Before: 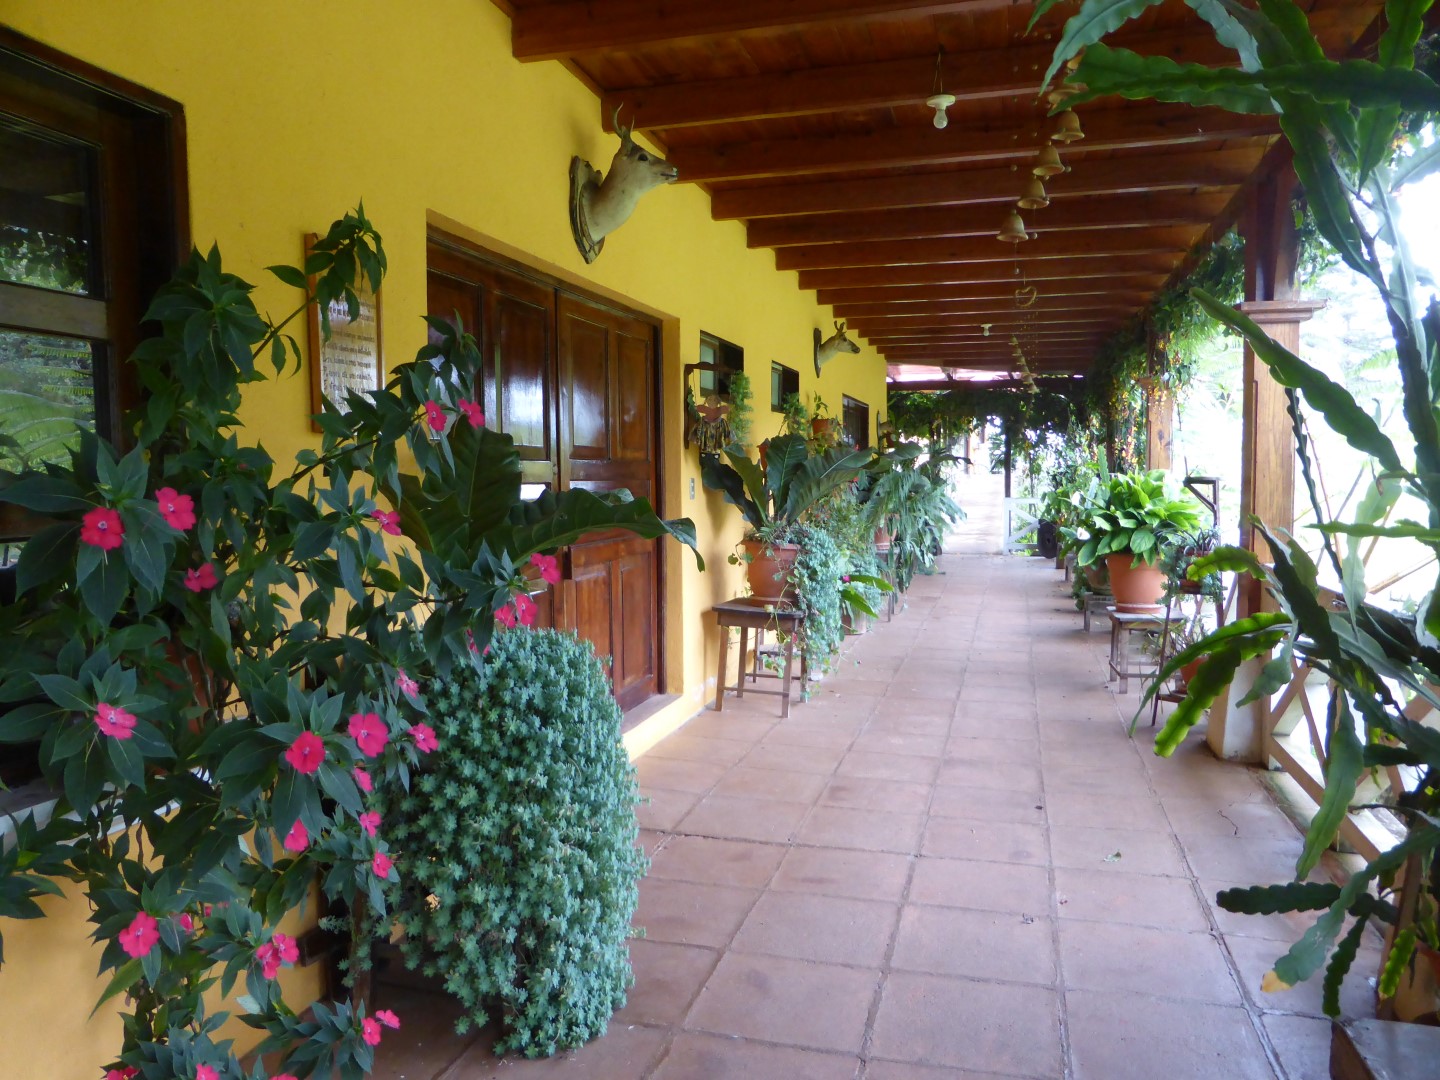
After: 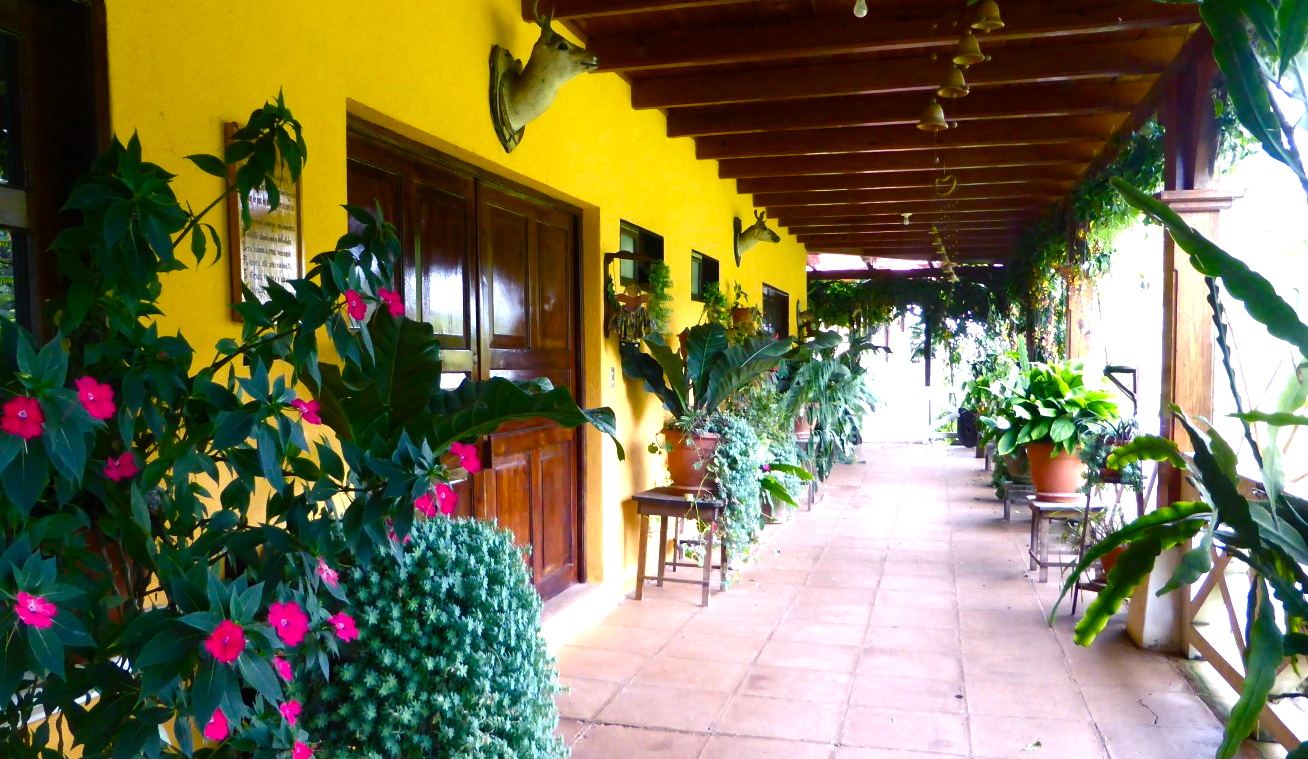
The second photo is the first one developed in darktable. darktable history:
tone equalizer: -8 EV -0.417 EV, -7 EV -0.389 EV, -6 EV -0.333 EV, -5 EV -0.222 EV, -3 EV 0.222 EV, -2 EV 0.333 EV, -1 EV 0.389 EV, +0 EV 0.417 EV, edges refinement/feathering 500, mask exposure compensation -1.57 EV, preserve details no
vibrance: on, module defaults
crop: left 5.596%, top 10.314%, right 3.534%, bottom 19.395%
color balance rgb: shadows lift › chroma 4.21%, shadows lift › hue 252.22°, highlights gain › chroma 1.36%, highlights gain › hue 50.24°, perceptual saturation grading › mid-tones 6.33%, perceptual saturation grading › shadows 72.44%, perceptual brilliance grading › highlights 11.59%, contrast 5.05%
